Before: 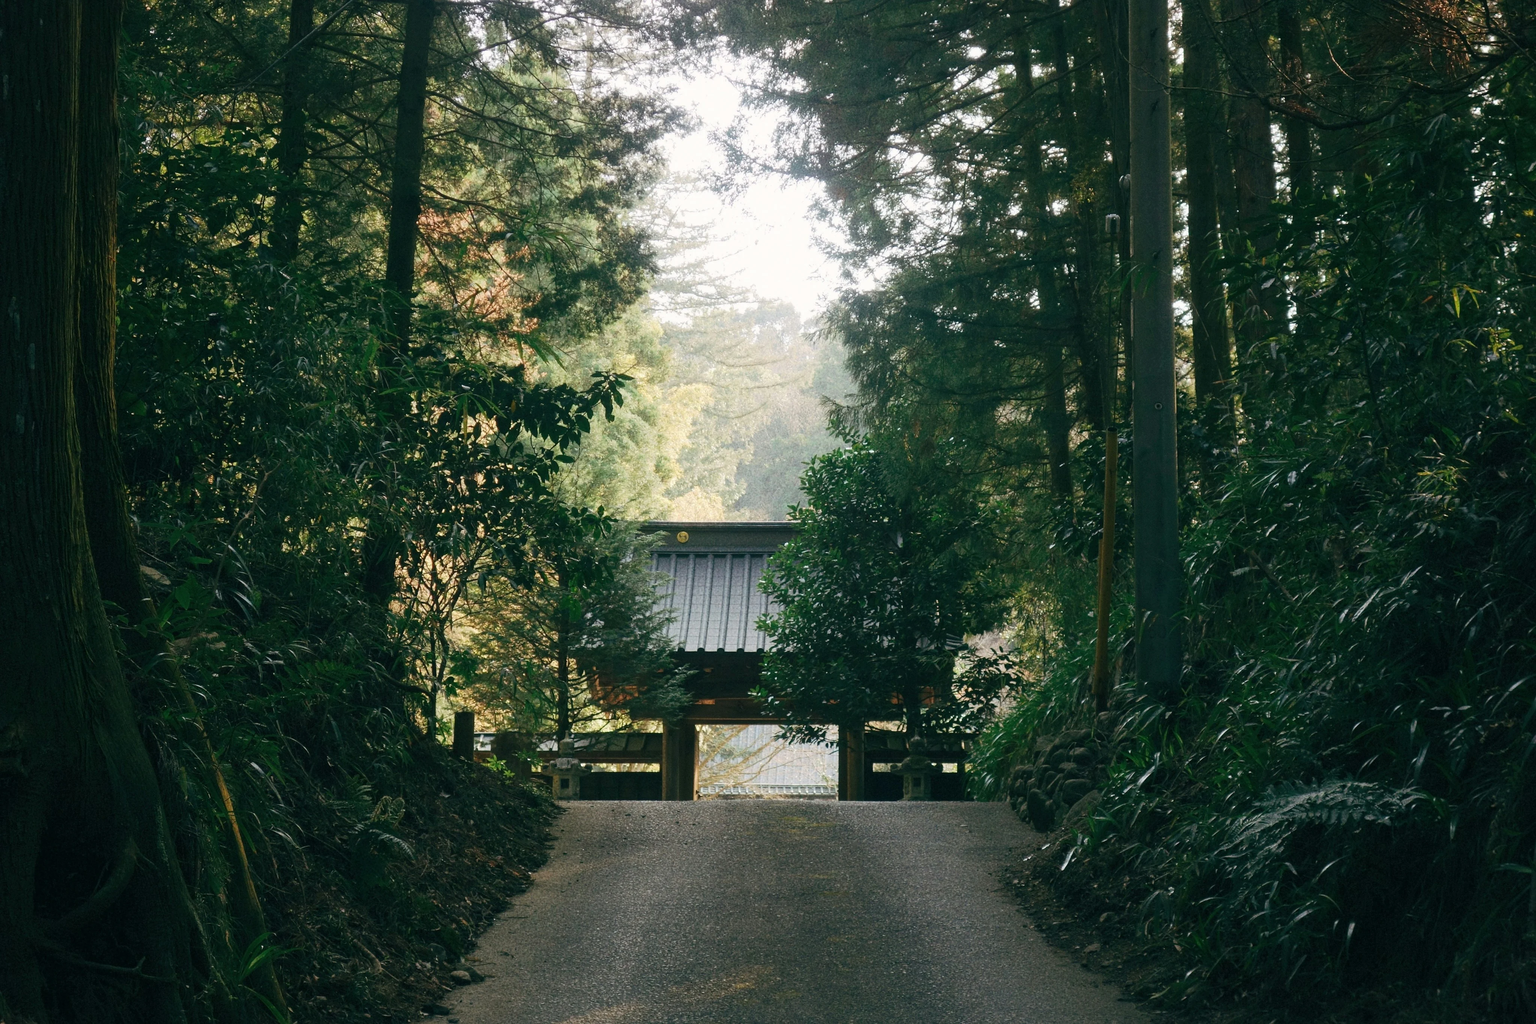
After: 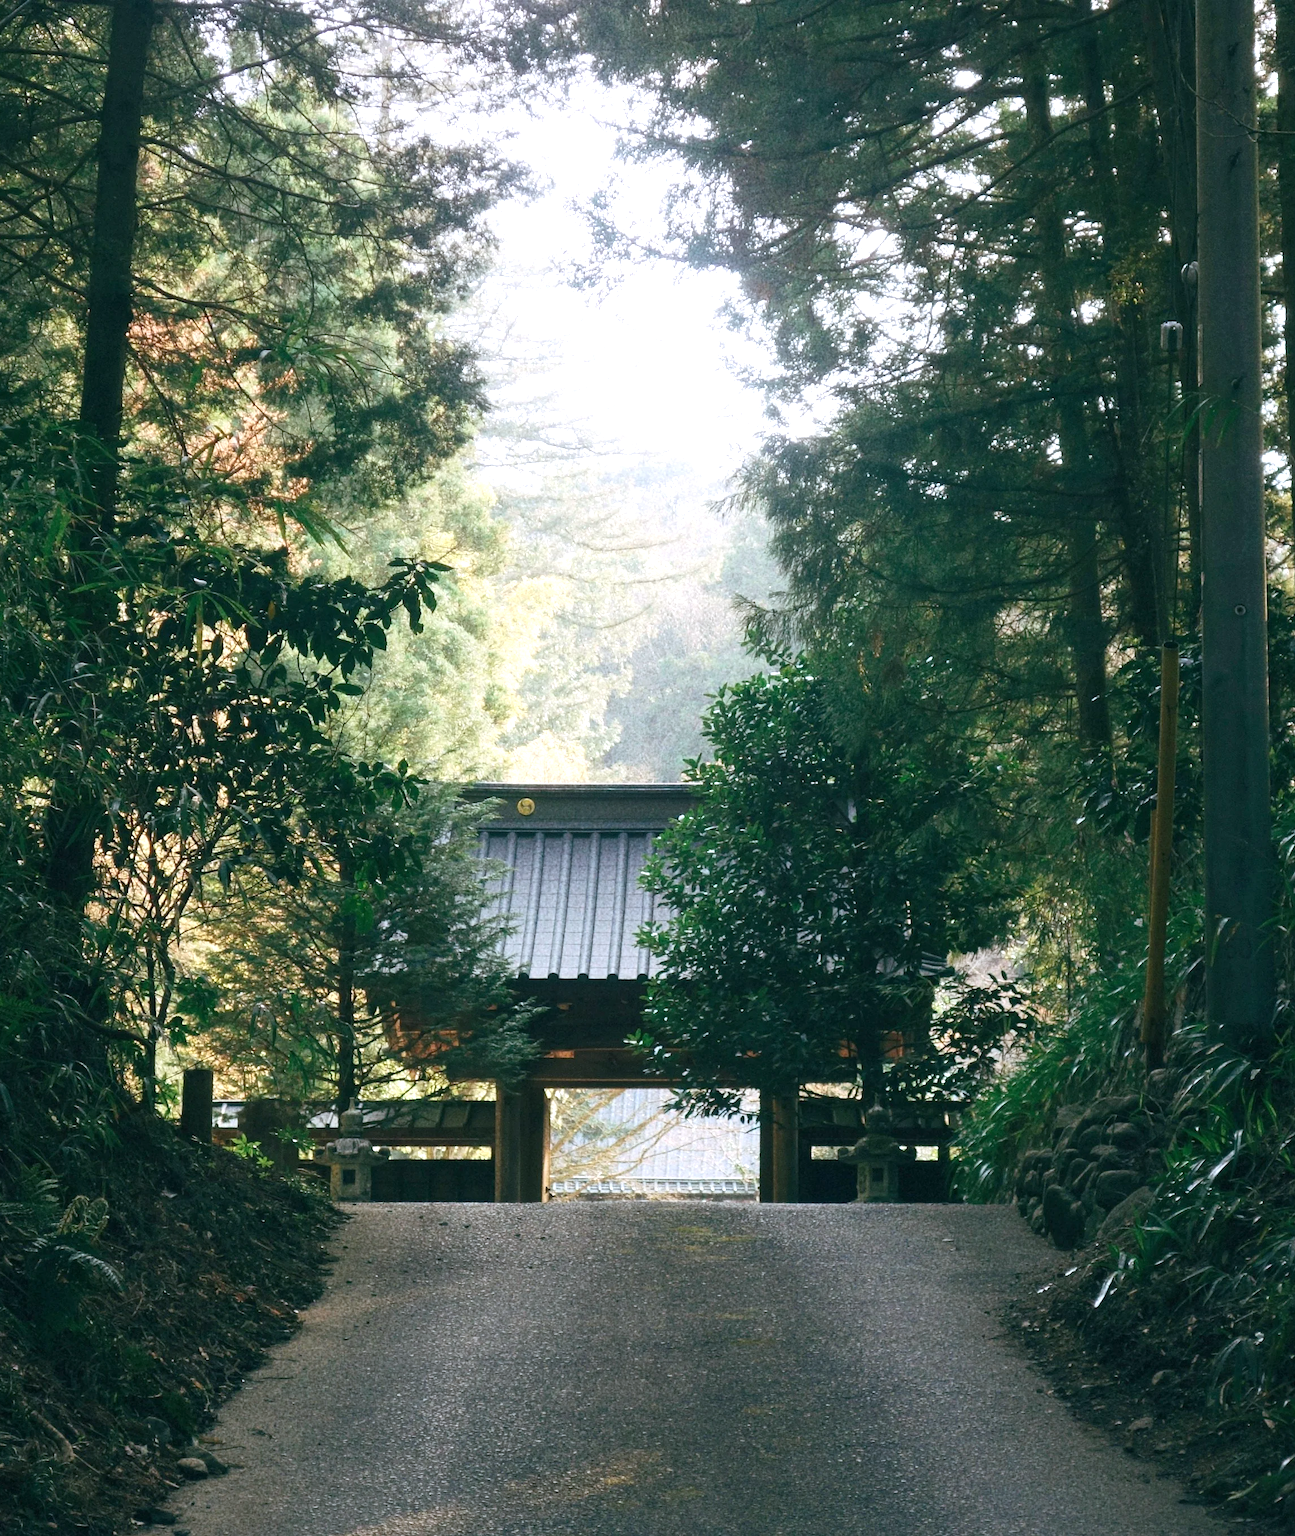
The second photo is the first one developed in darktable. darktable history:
color calibration: illuminant as shot in camera, x 0.358, y 0.373, temperature 4628.91 K
exposure: exposure 0.496 EV, compensate highlight preservation false
crop: left 21.674%, right 22.086%
